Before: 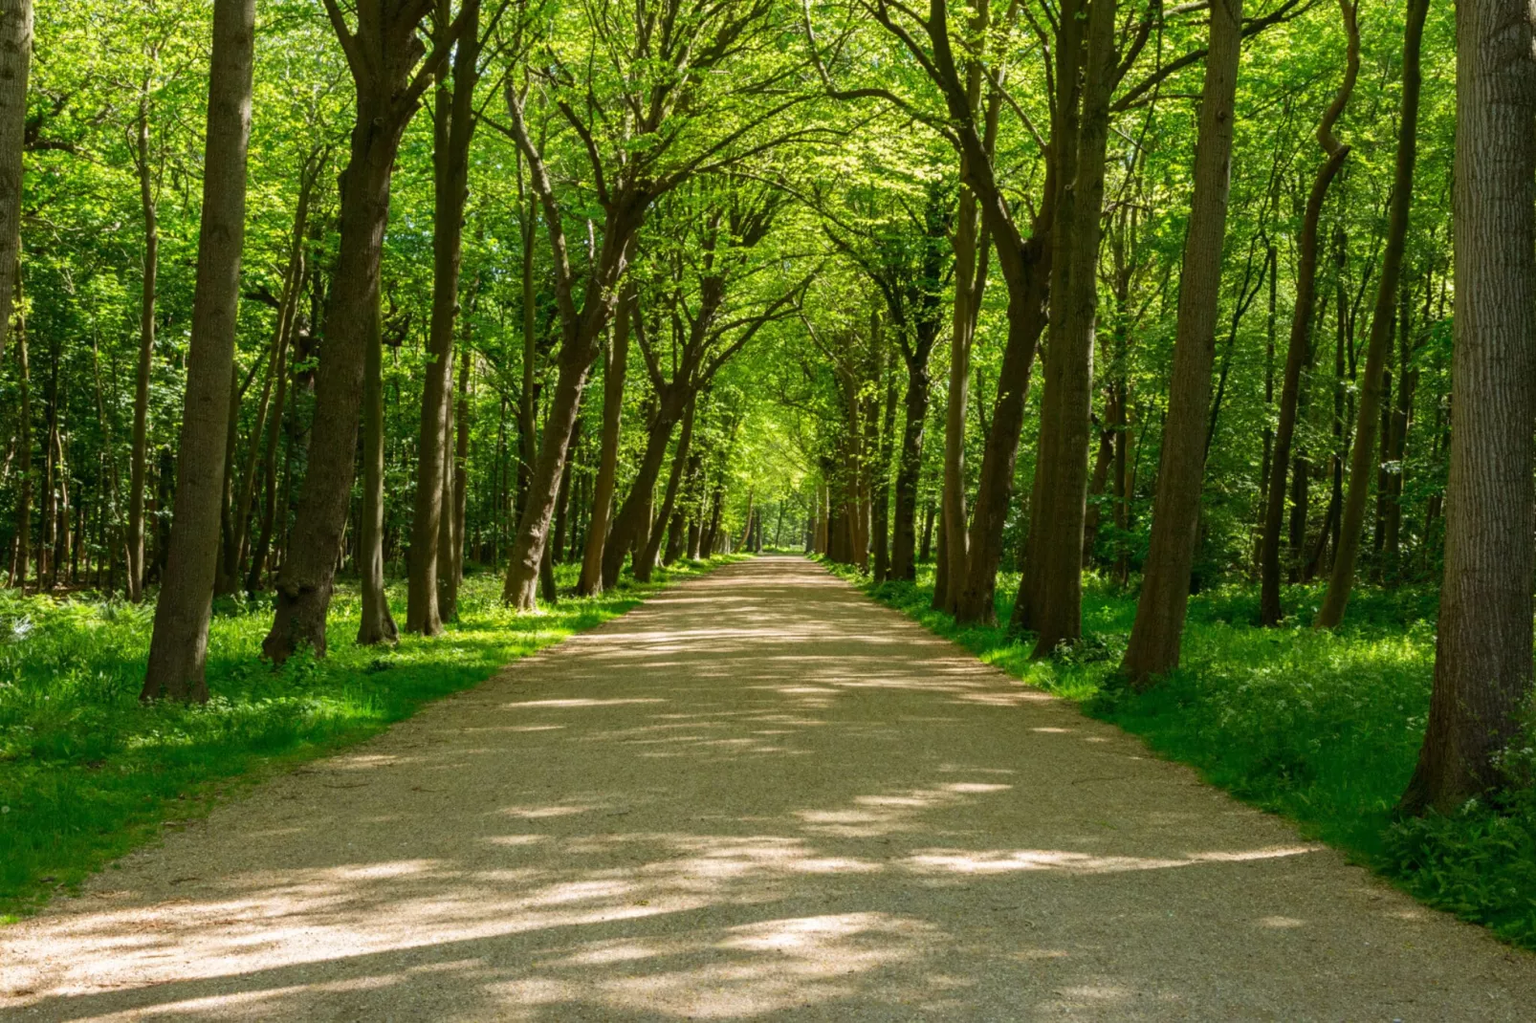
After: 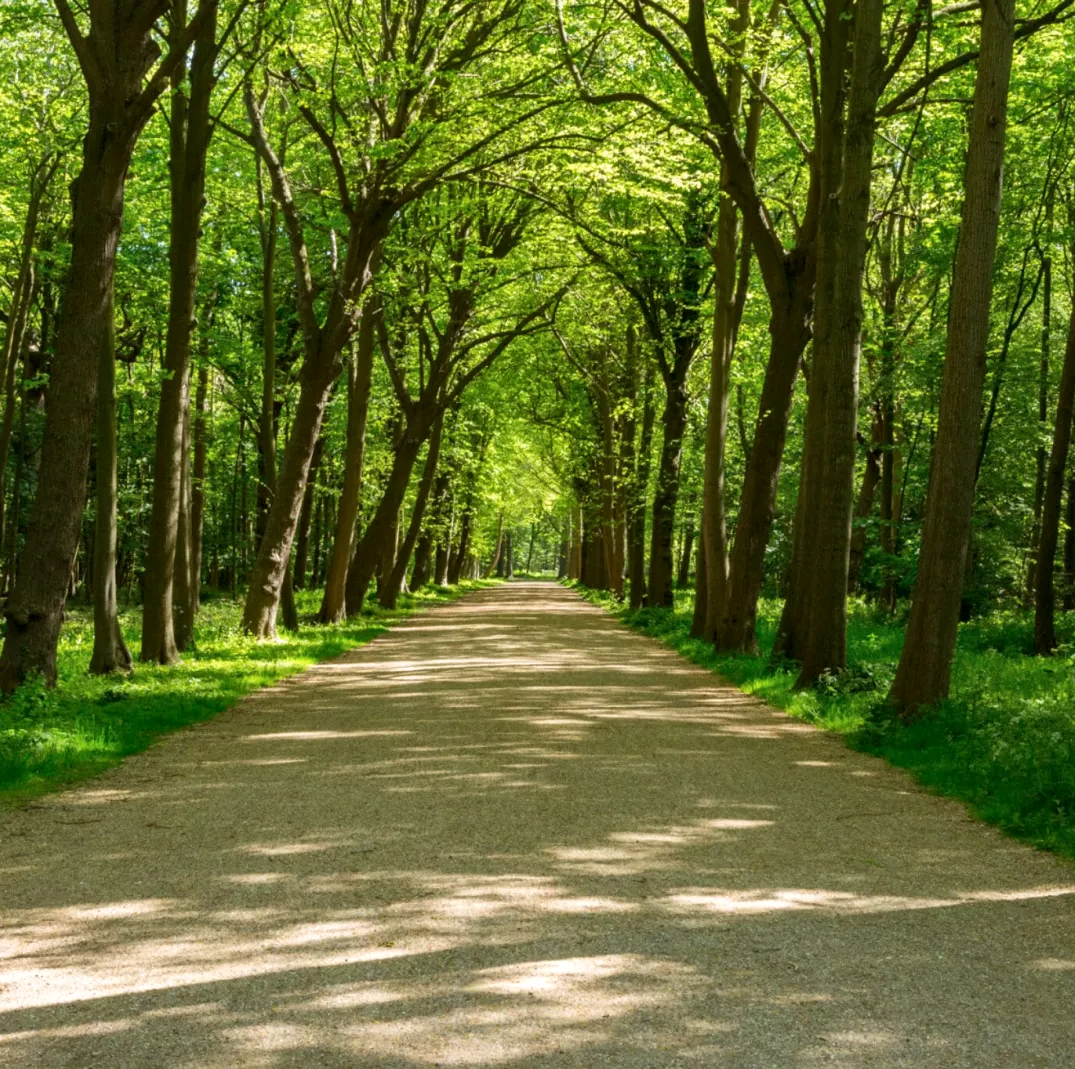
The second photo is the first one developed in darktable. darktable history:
local contrast: mode bilateral grid, contrast 20, coarseness 49, detail 120%, midtone range 0.2
crop and rotate: left 17.69%, right 15.355%
shadows and highlights: shadows -0.512, highlights 38.89
tone equalizer: edges refinement/feathering 500, mask exposure compensation -1.57 EV, preserve details no
